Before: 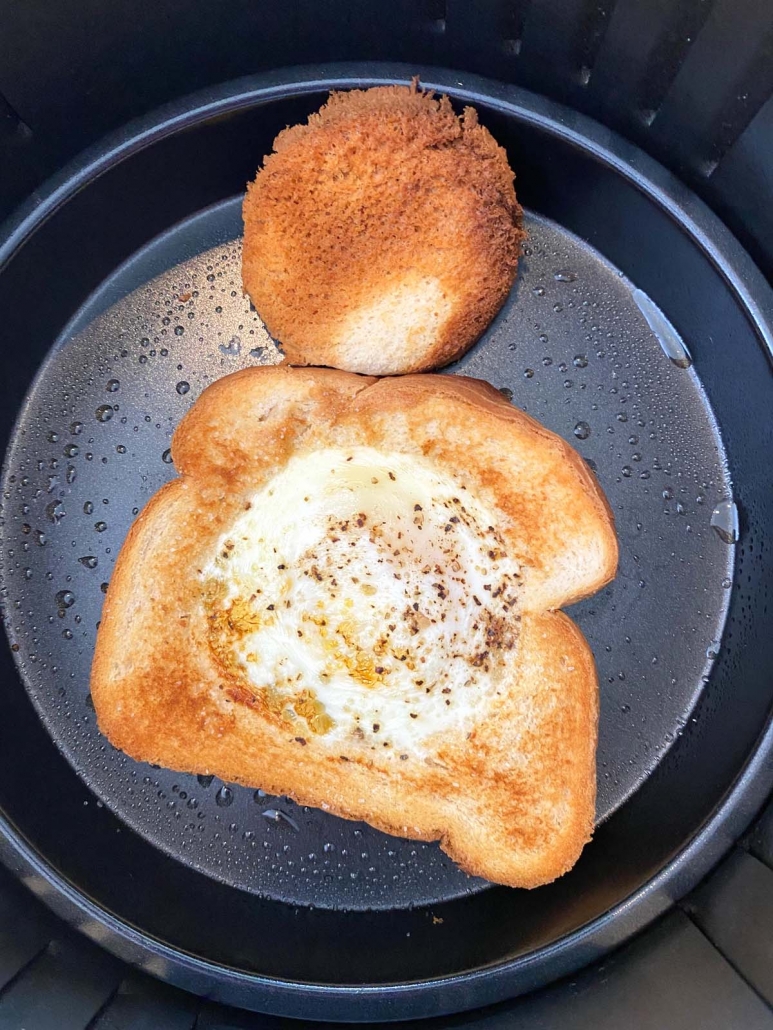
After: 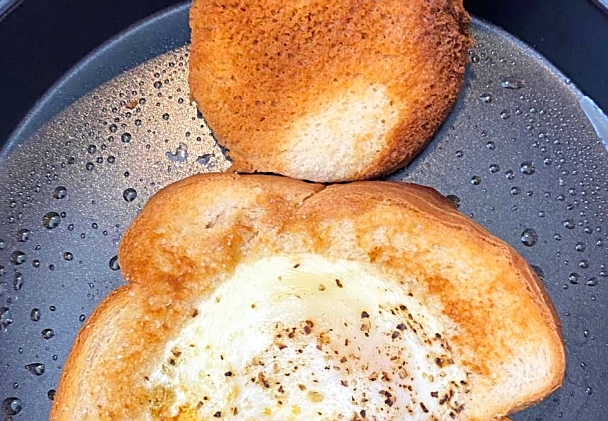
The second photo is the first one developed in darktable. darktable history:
crop: left 6.929%, top 18.811%, right 14.328%, bottom 40.224%
sharpen: on, module defaults
color balance rgb: shadows lift › chroma 3.113%, shadows lift › hue 279.13°, perceptual saturation grading › global saturation 11.475%
